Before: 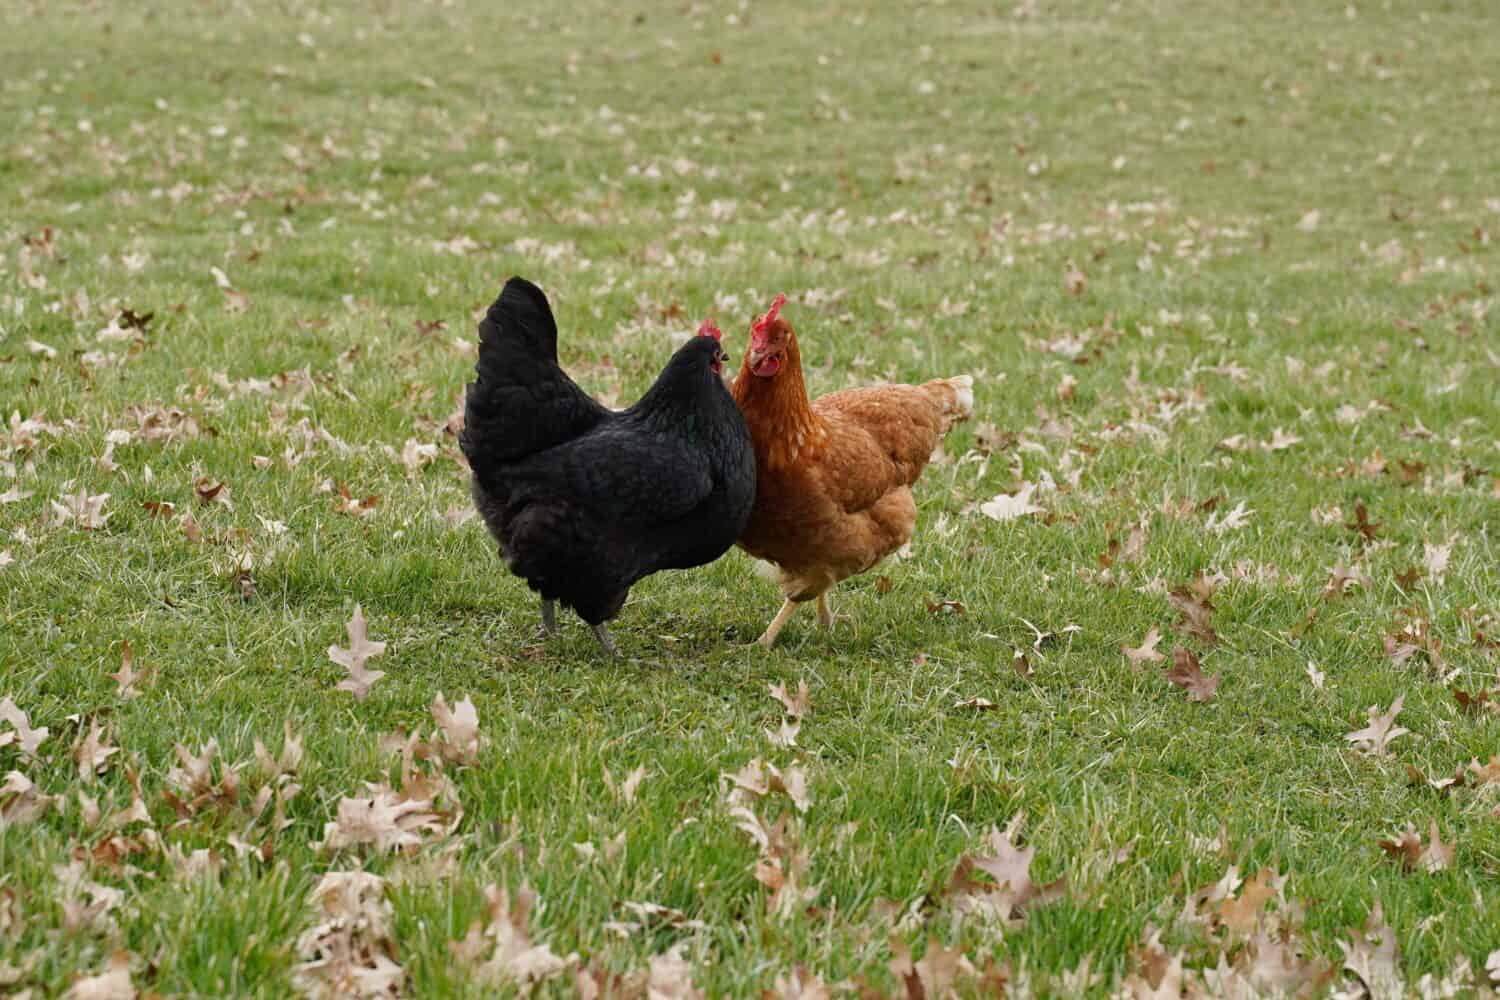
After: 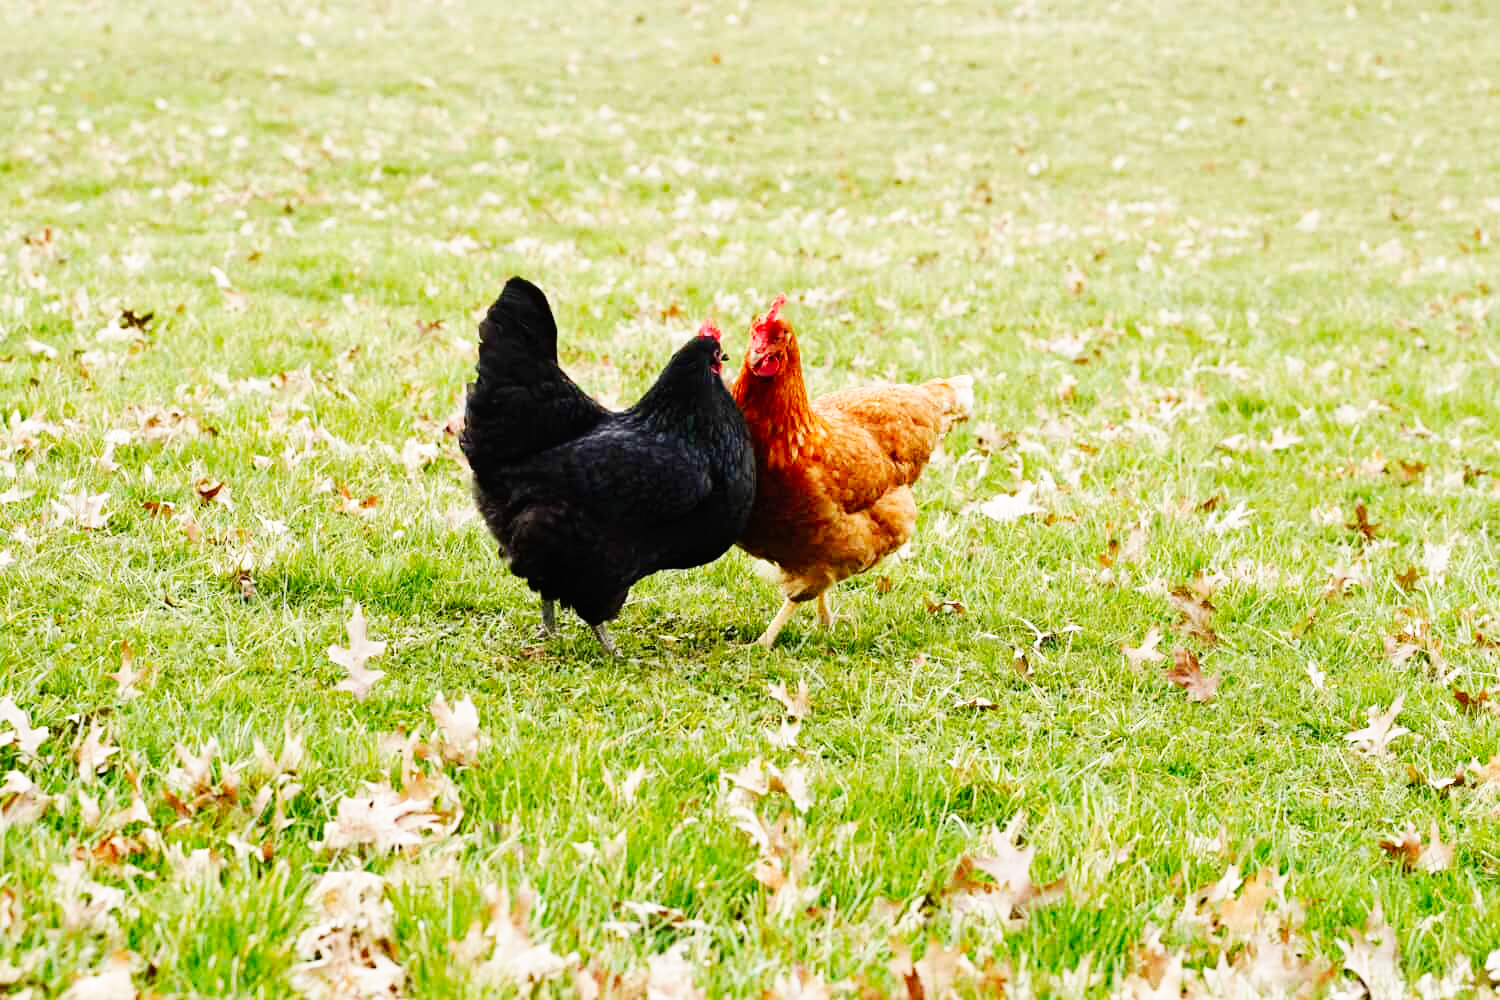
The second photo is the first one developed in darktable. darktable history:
levels: levels [0, 0.478, 1]
base curve: curves: ch0 [(0, 0) (0, 0) (0.002, 0.001) (0.008, 0.003) (0.019, 0.011) (0.037, 0.037) (0.064, 0.11) (0.102, 0.232) (0.152, 0.379) (0.216, 0.524) (0.296, 0.665) (0.394, 0.789) (0.512, 0.881) (0.651, 0.945) (0.813, 0.986) (1, 1)], preserve colors none
